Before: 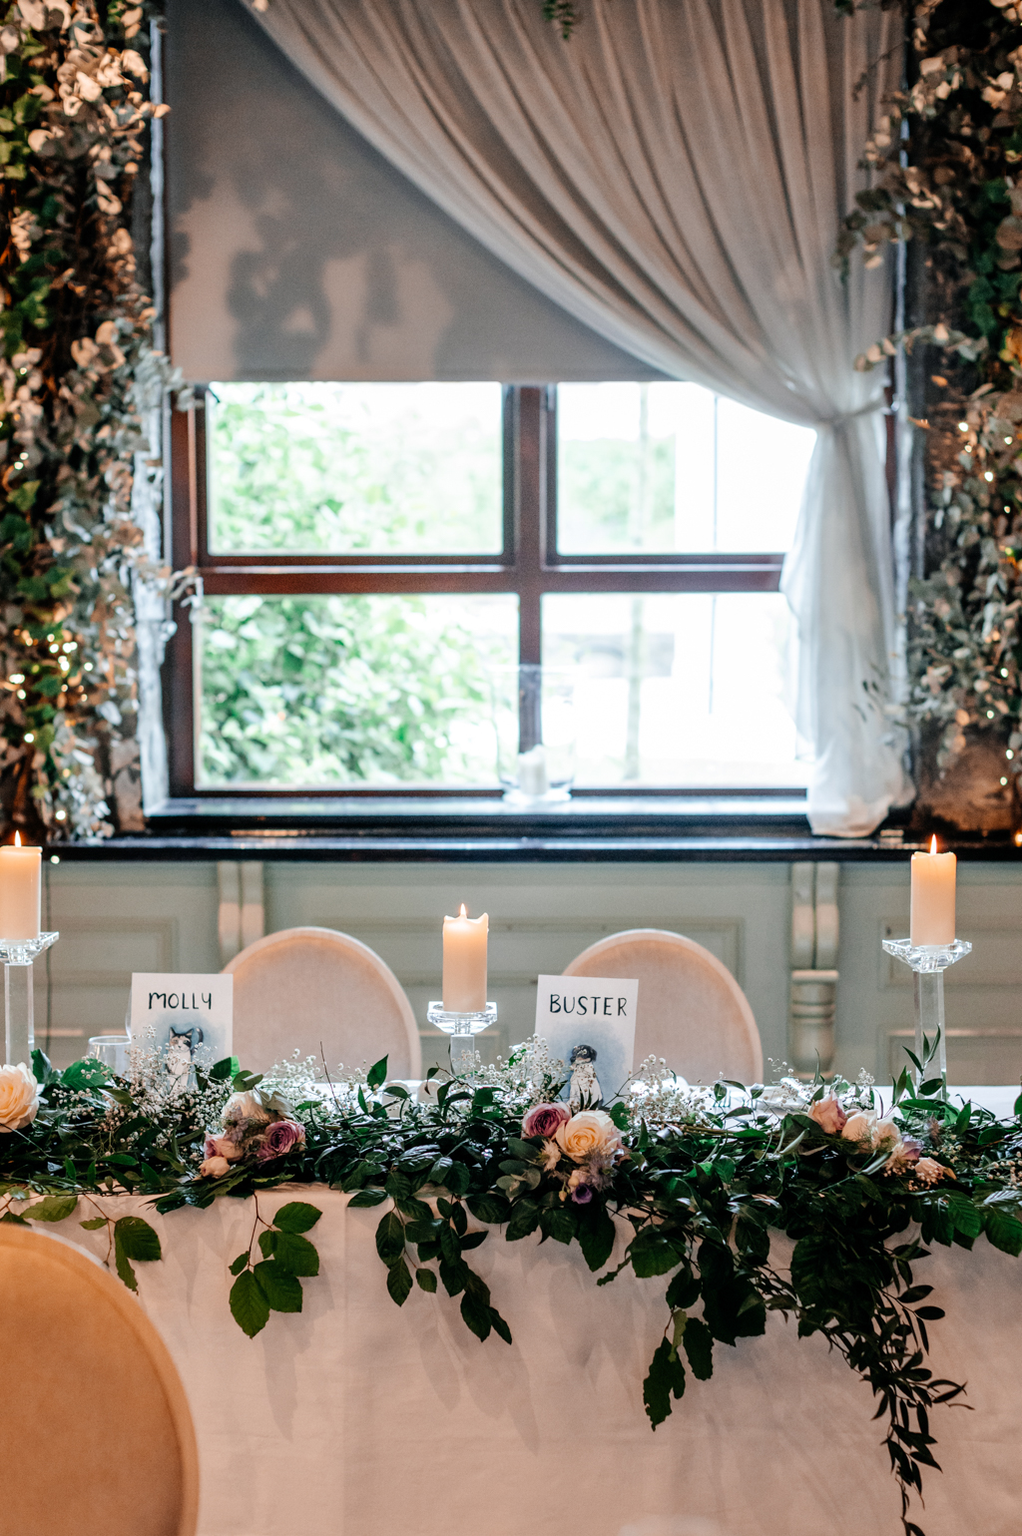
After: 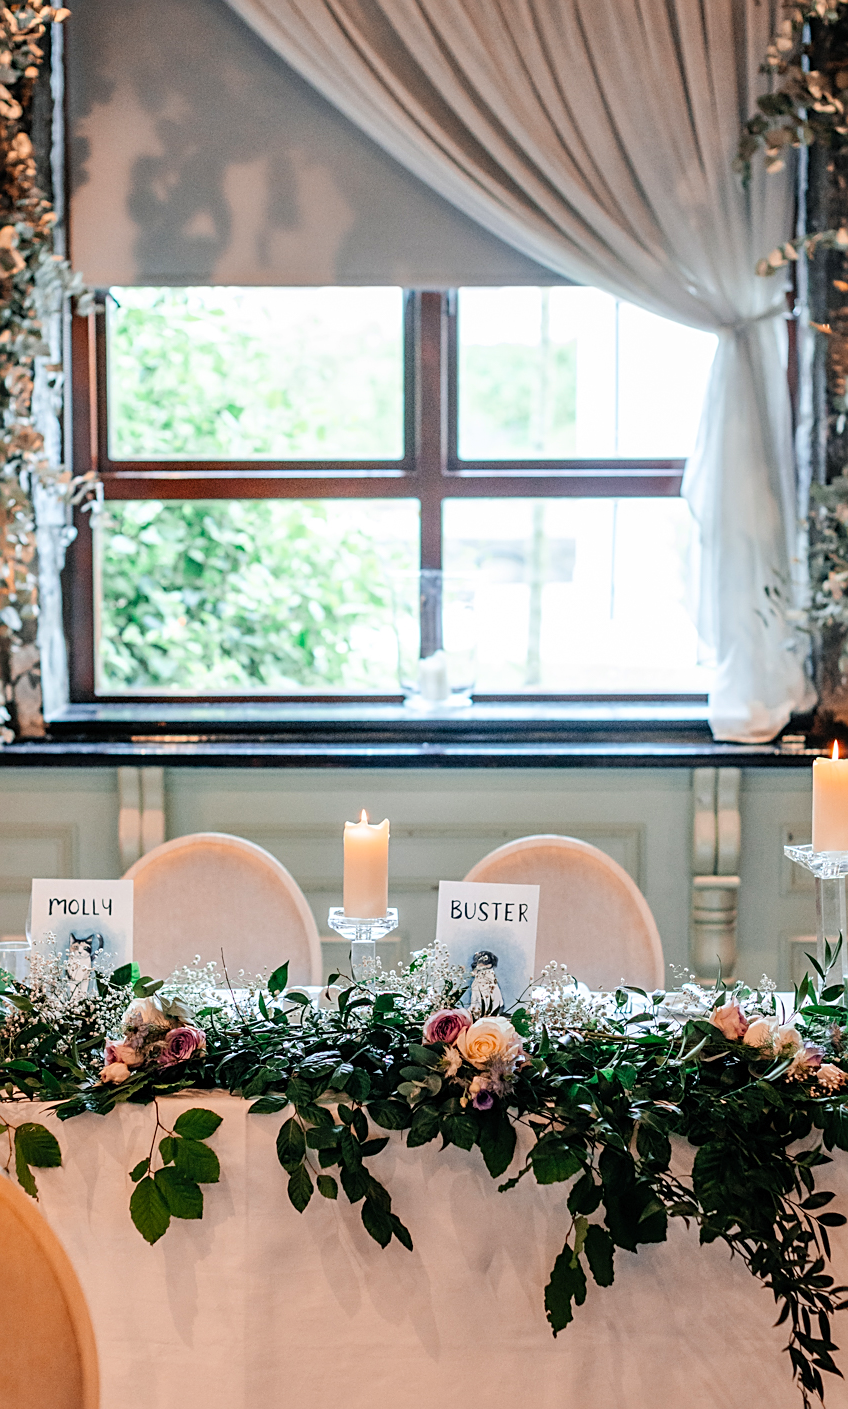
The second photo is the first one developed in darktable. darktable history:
sharpen: amount 0.478
contrast brightness saturation: contrast 0.07, brightness 0.08, saturation 0.18
crop: left 9.807%, top 6.259%, right 7.334%, bottom 2.177%
